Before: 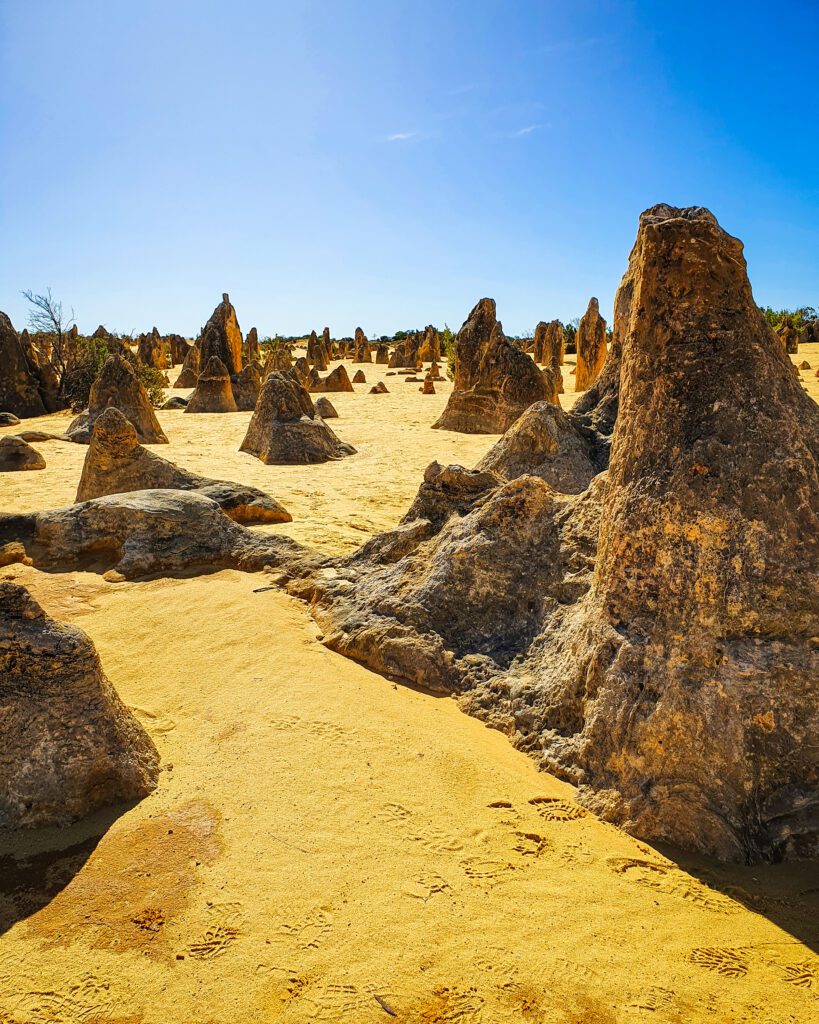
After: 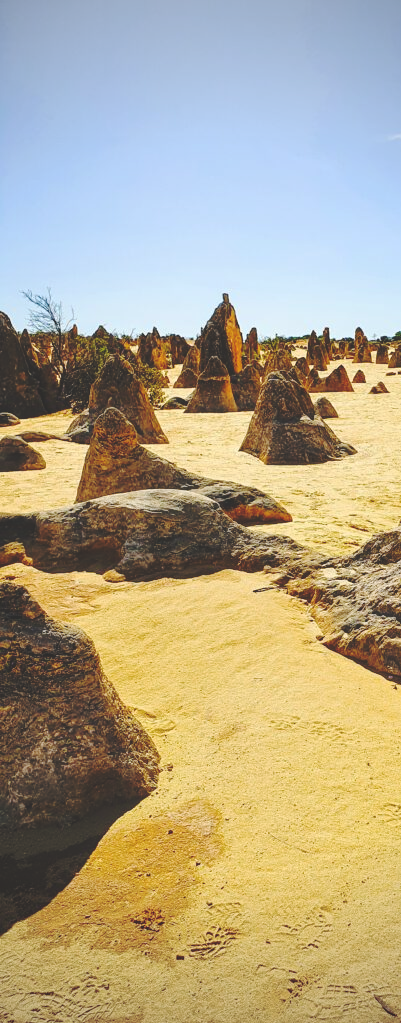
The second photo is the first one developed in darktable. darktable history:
crop and rotate: left 0.061%, top 0%, right 50.876%
vignetting: fall-off start 71.72%
base curve: curves: ch0 [(0, 0.024) (0.055, 0.065) (0.121, 0.166) (0.236, 0.319) (0.693, 0.726) (1, 1)], preserve colors none
